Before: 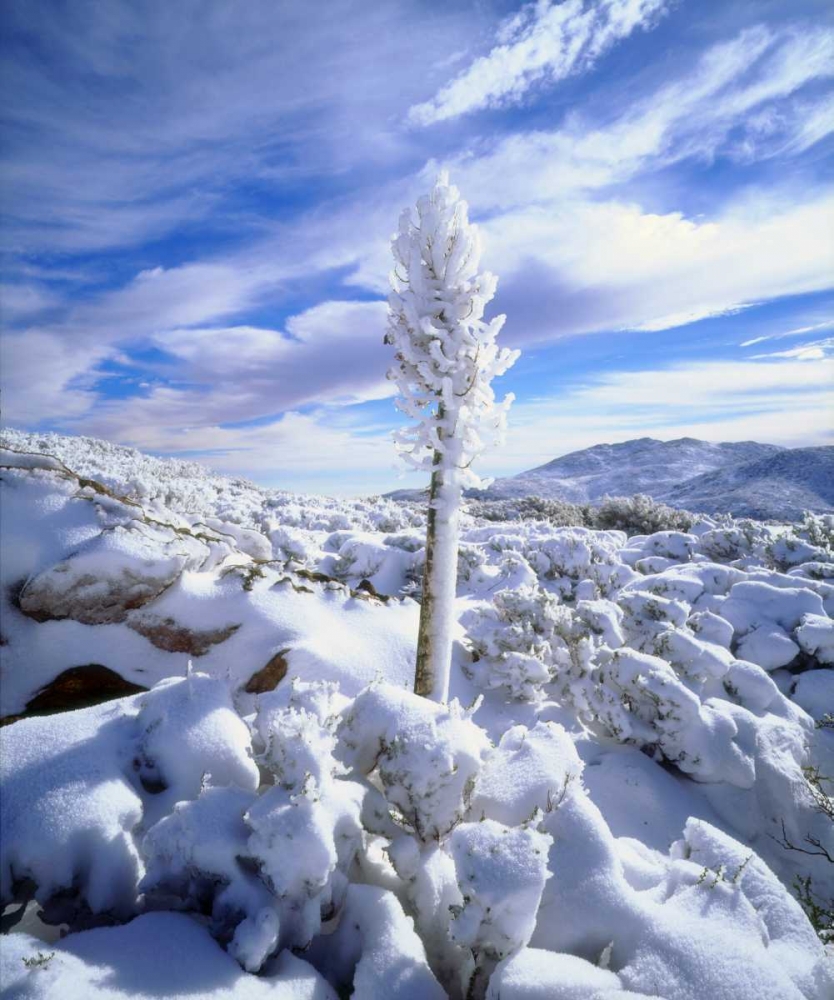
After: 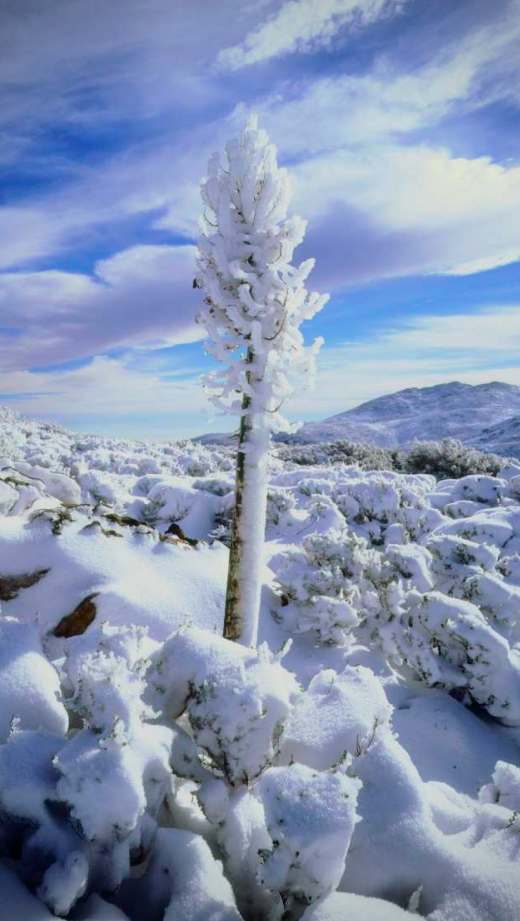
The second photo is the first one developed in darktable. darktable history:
crop and rotate: left 22.918%, top 5.629%, right 14.711%, bottom 2.247%
vignetting: unbound false
exposure: exposure -0.151 EV, compensate highlight preservation false
tone curve: curves: ch0 [(0, 0) (0.181, 0.087) (0.498, 0.485) (0.78, 0.742) (0.993, 0.954)]; ch1 [(0, 0) (0.311, 0.149) (0.395, 0.349) (0.488, 0.477) (0.612, 0.641) (1, 1)]; ch2 [(0, 0) (0.5, 0.5) (0.638, 0.667) (1, 1)], color space Lab, independent channels, preserve colors none
